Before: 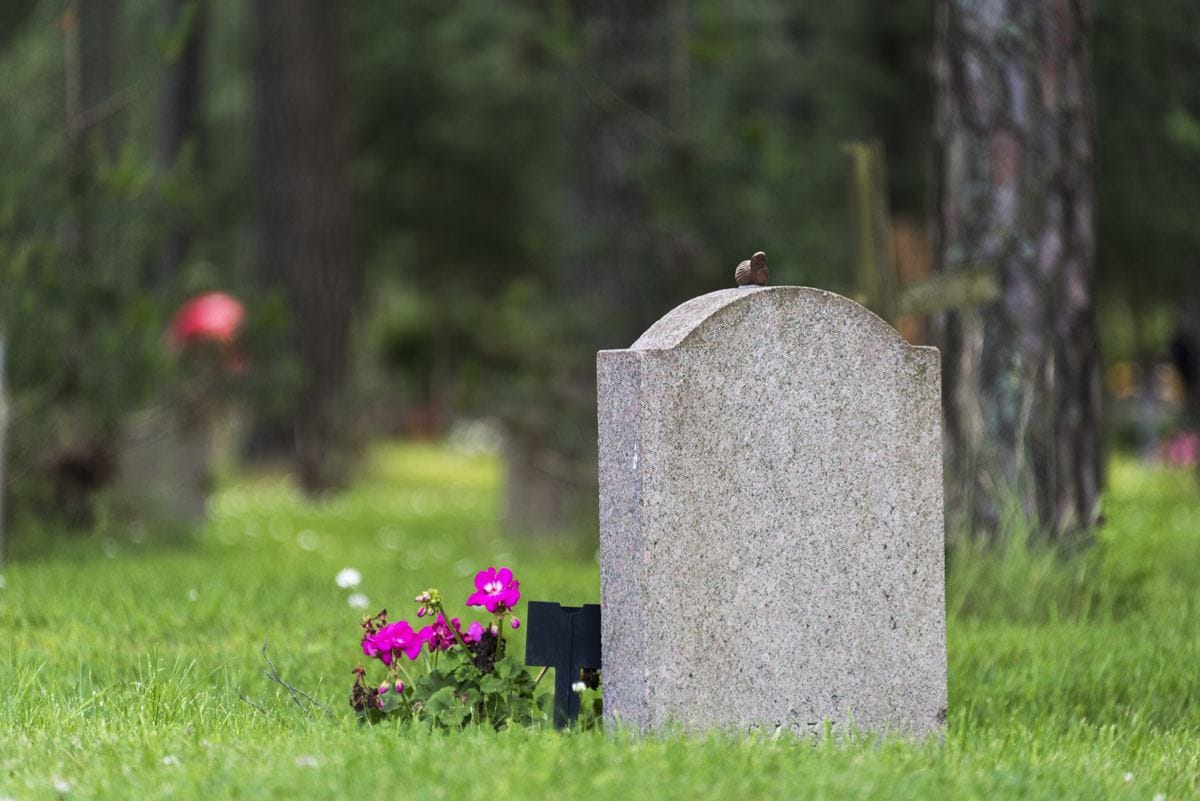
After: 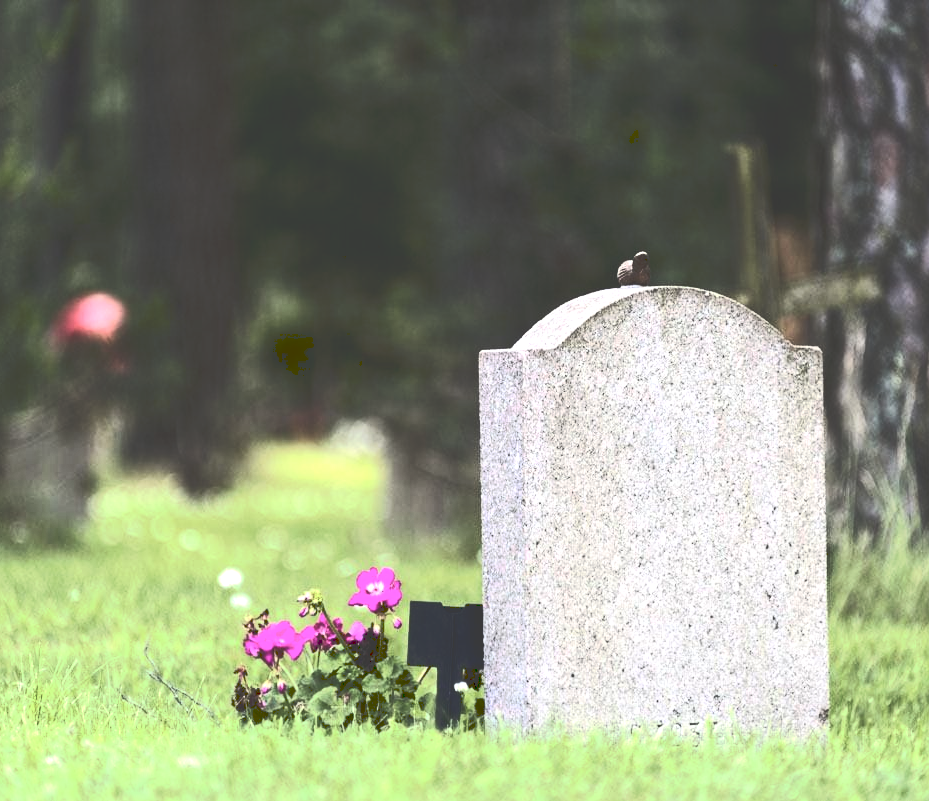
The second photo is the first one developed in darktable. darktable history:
crop: left 9.88%, right 12.664%
contrast brightness saturation: contrast 0.28
tone curve: curves: ch0 [(0, 0) (0.003, 0.238) (0.011, 0.238) (0.025, 0.242) (0.044, 0.256) (0.069, 0.277) (0.1, 0.294) (0.136, 0.315) (0.177, 0.345) (0.224, 0.379) (0.277, 0.419) (0.335, 0.463) (0.399, 0.511) (0.468, 0.566) (0.543, 0.627) (0.623, 0.687) (0.709, 0.75) (0.801, 0.824) (0.898, 0.89) (1, 1)], preserve colors none
tone equalizer: -8 EV -1.08 EV, -7 EV -1.01 EV, -6 EV -0.867 EV, -5 EV -0.578 EV, -3 EV 0.578 EV, -2 EV 0.867 EV, -1 EV 1.01 EV, +0 EV 1.08 EV, edges refinement/feathering 500, mask exposure compensation -1.57 EV, preserve details no
